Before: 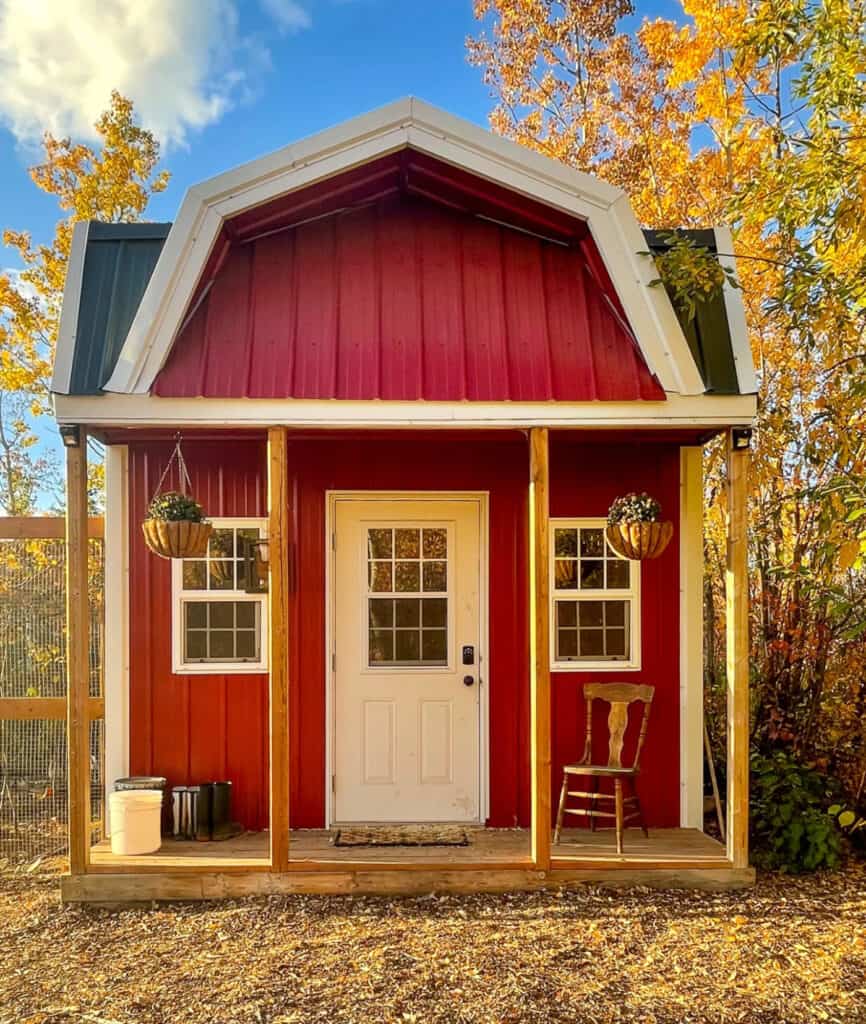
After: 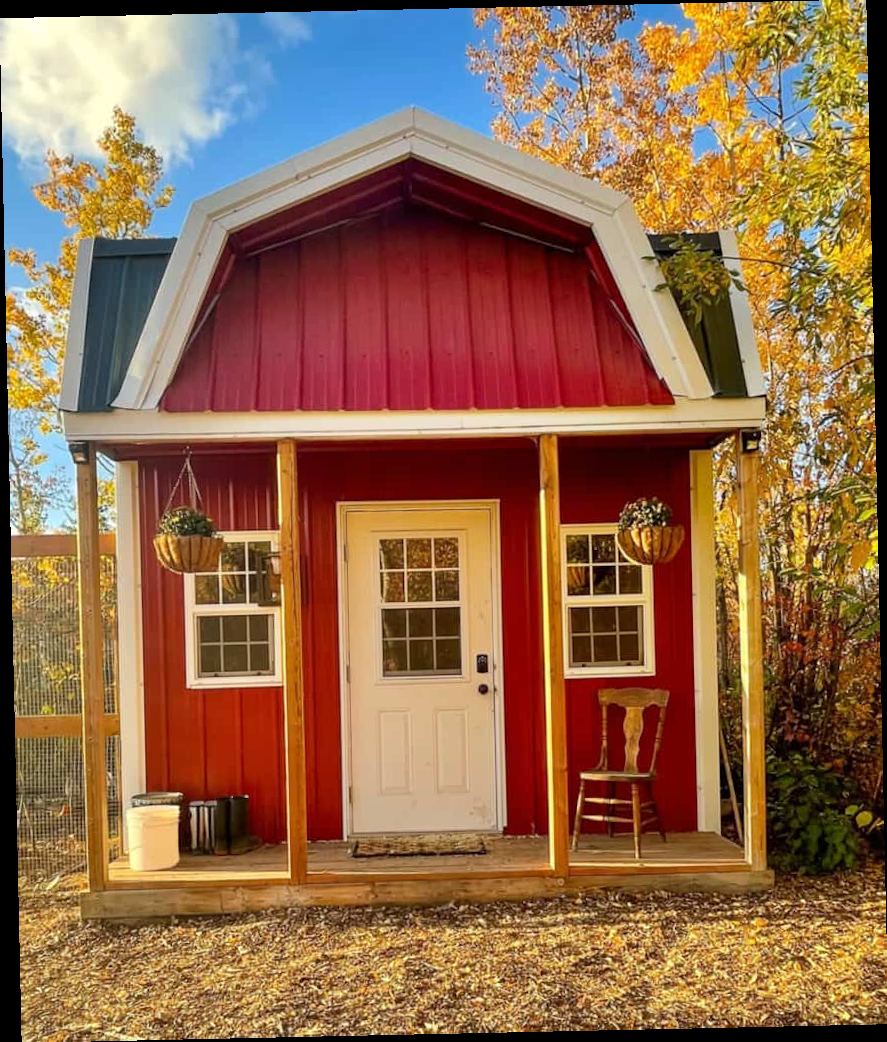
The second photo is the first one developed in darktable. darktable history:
rotate and perspective: rotation -1.24°, automatic cropping off
contrast equalizer: y [[0.5 ×6], [0.5 ×6], [0.5, 0.5, 0.501, 0.545, 0.707, 0.863], [0 ×6], [0 ×6]]
